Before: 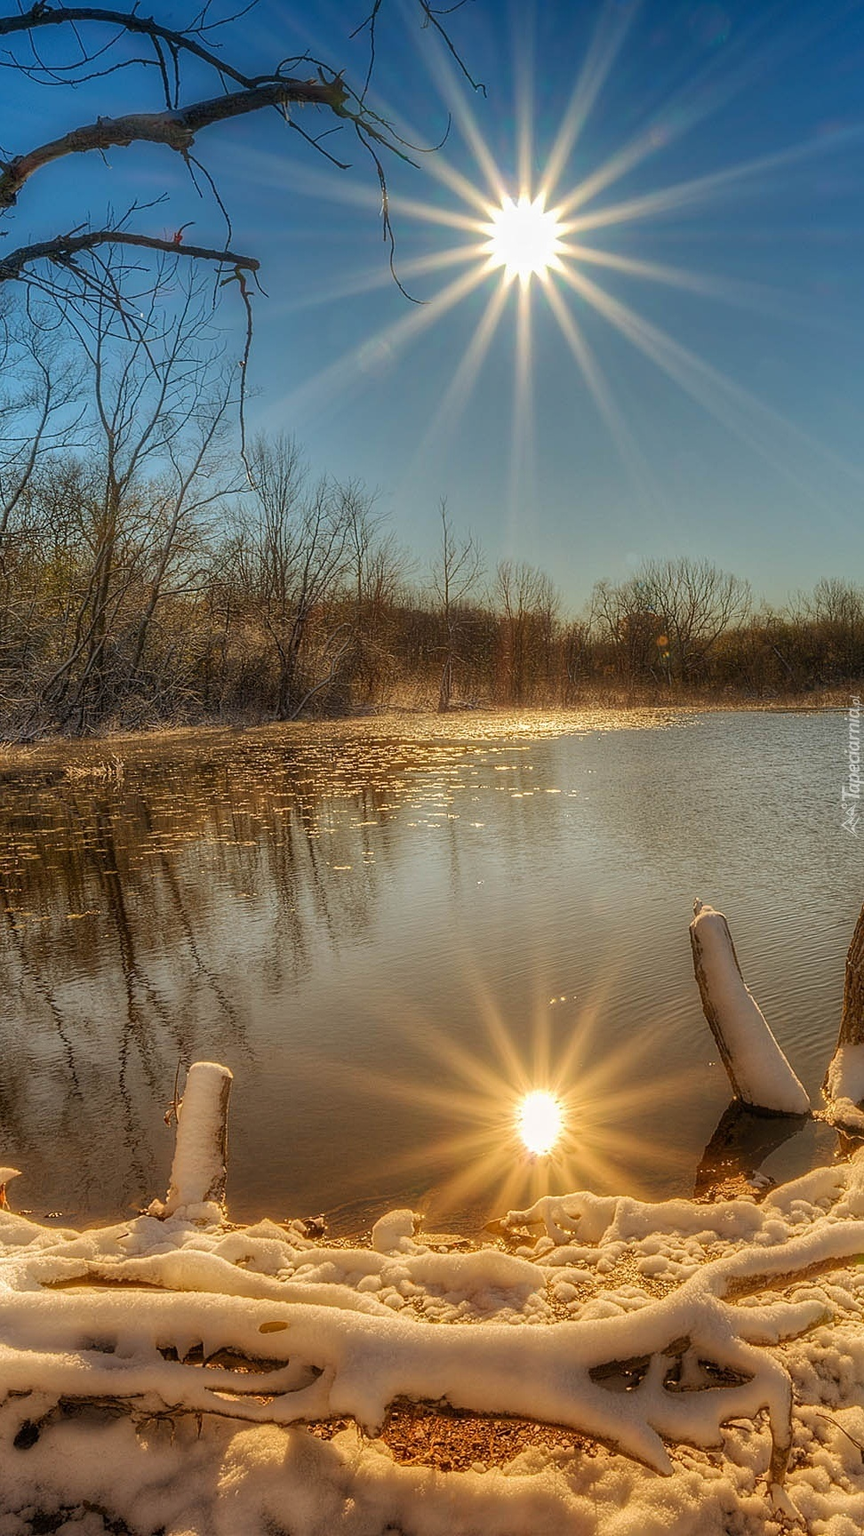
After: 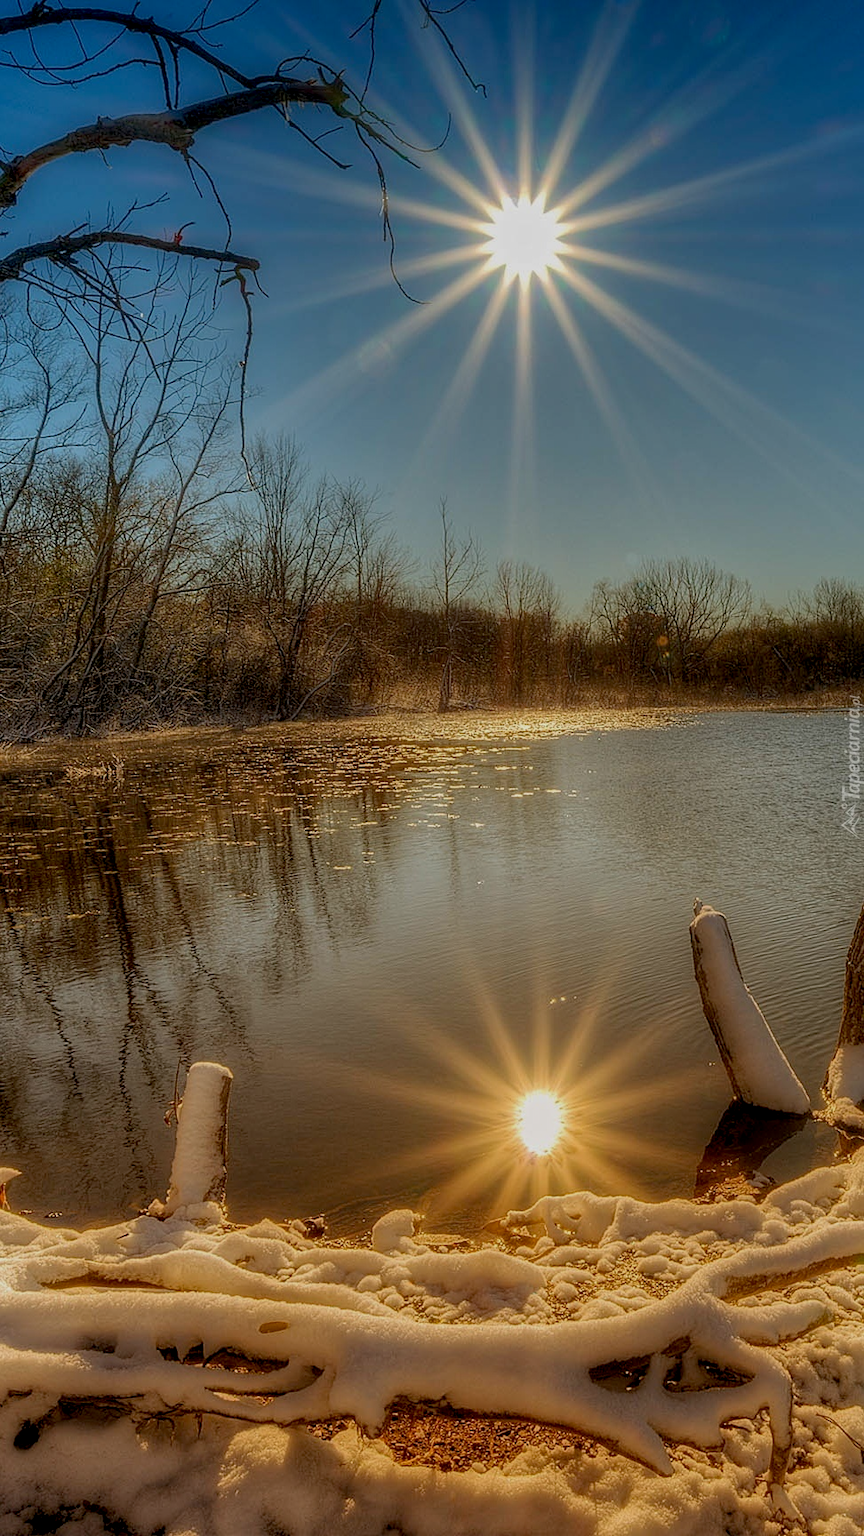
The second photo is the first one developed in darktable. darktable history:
exposure: black level correction 0.011, exposure -0.476 EV, compensate exposure bias true, compensate highlight preservation false
tone equalizer: smoothing diameter 2%, edges refinement/feathering 17.79, mask exposure compensation -1.57 EV, filter diffusion 5
